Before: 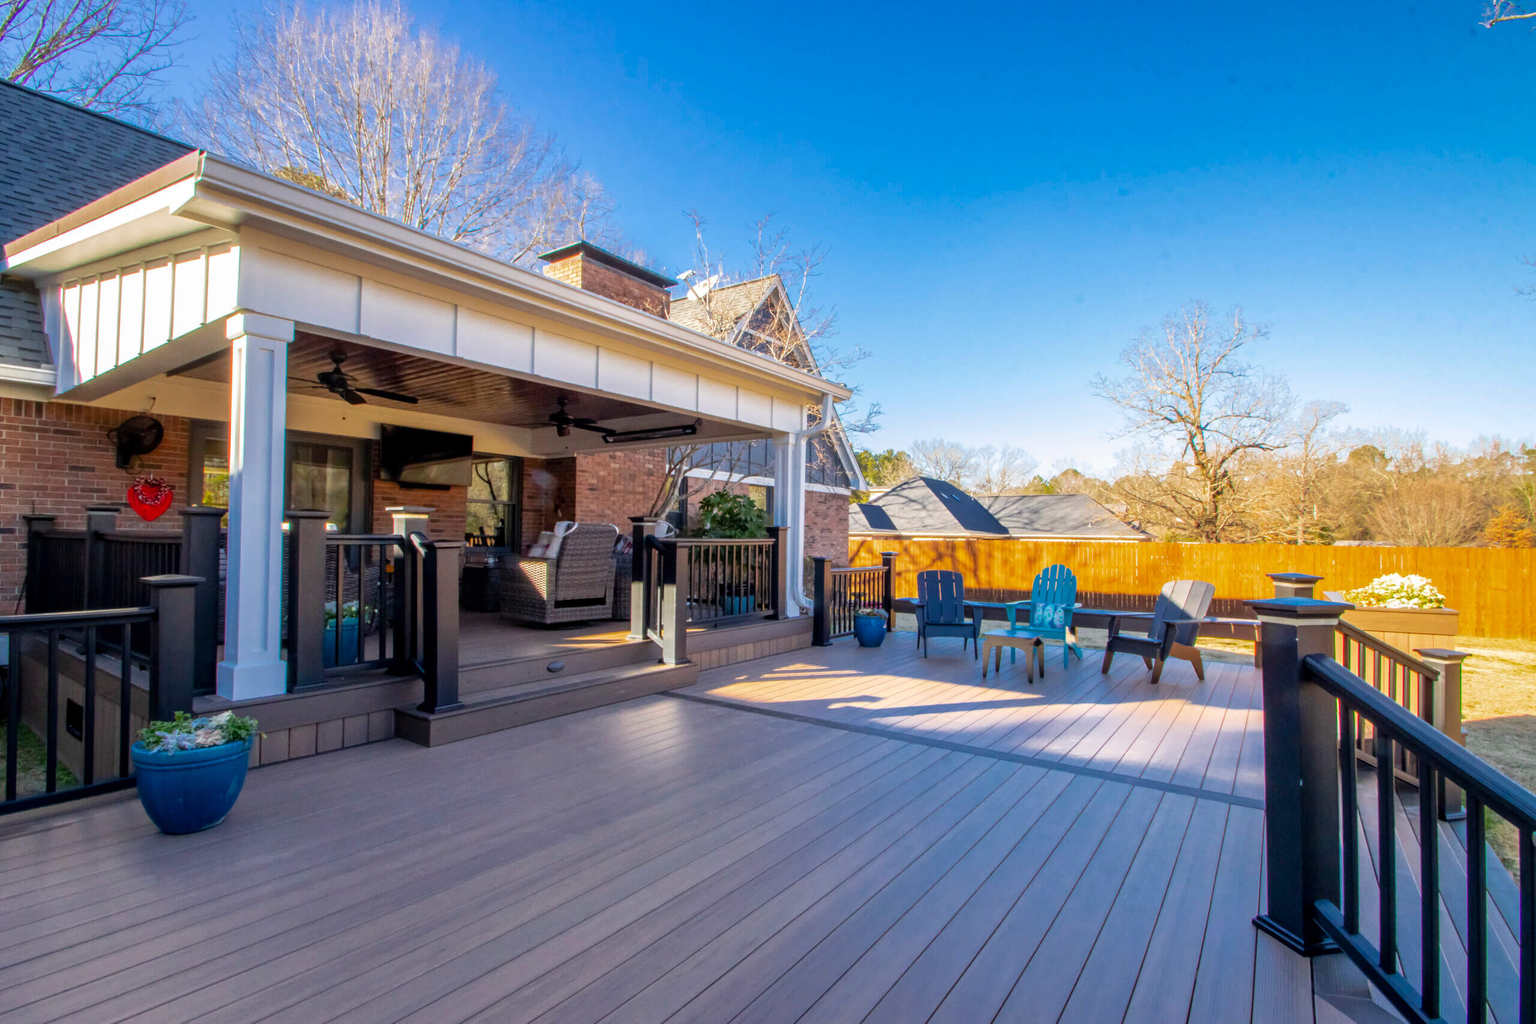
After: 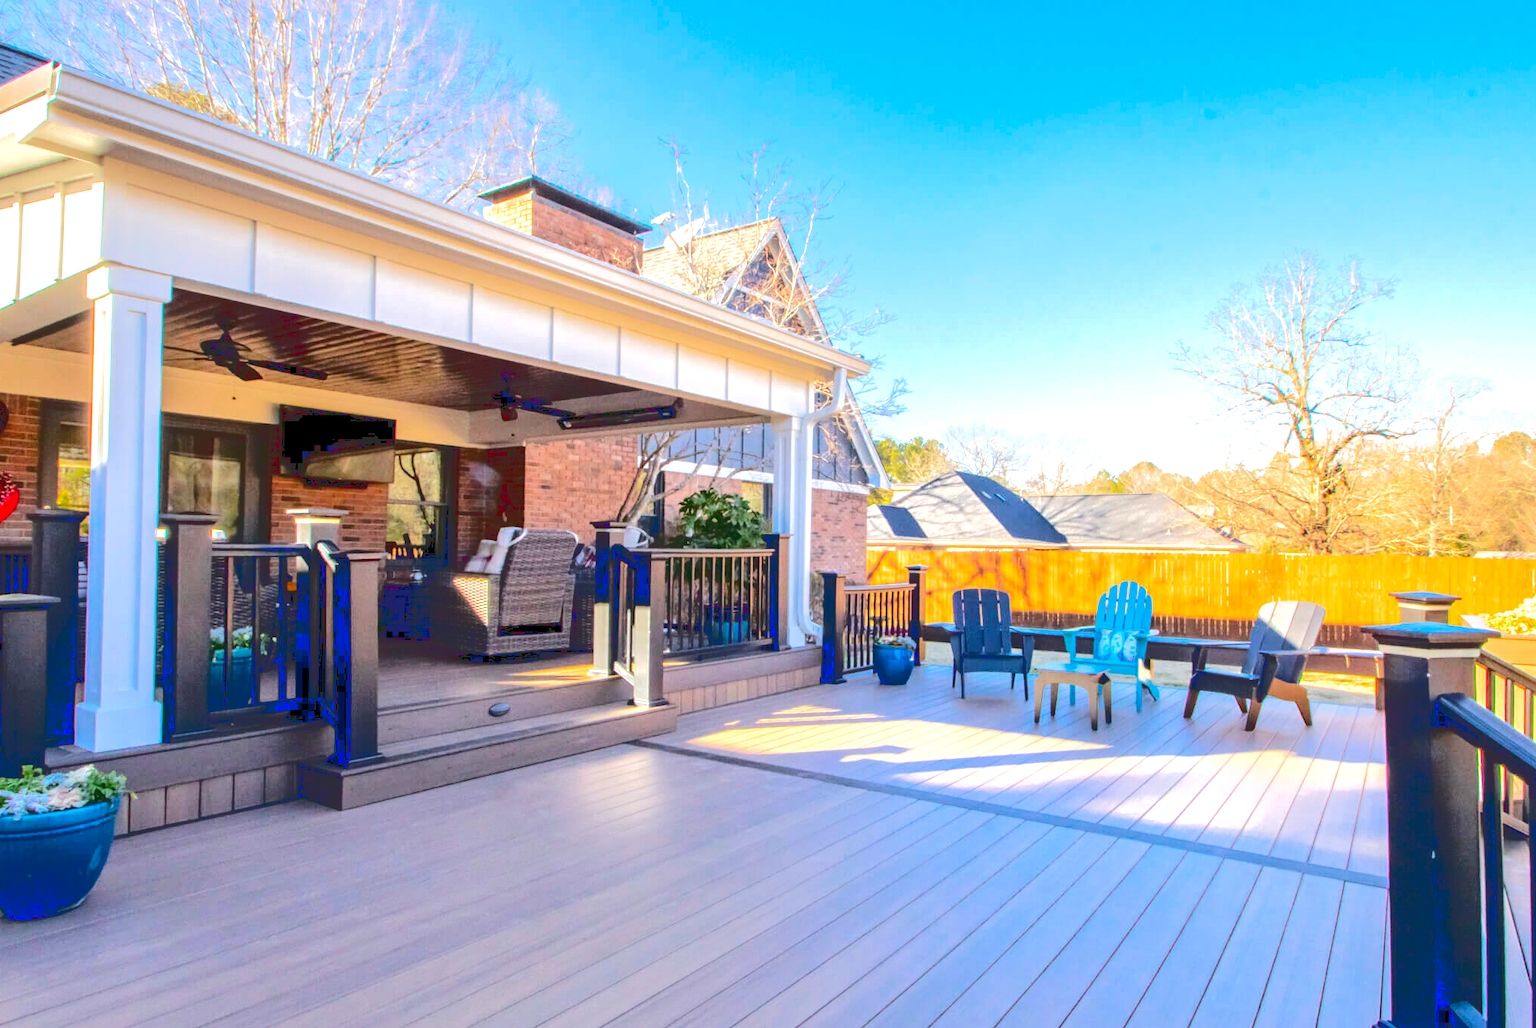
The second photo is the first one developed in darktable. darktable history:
tone curve: curves: ch0 [(0, 0) (0.003, 0.169) (0.011, 0.169) (0.025, 0.169) (0.044, 0.173) (0.069, 0.178) (0.1, 0.183) (0.136, 0.185) (0.177, 0.197) (0.224, 0.227) (0.277, 0.292) (0.335, 0.391) (0.399, 0.491) (0.468, 0.592) (0.543, 0.672) (0.623, 0.734) (0.709, 0.785) (0.801, 0.844) (0.898, 0.893) (1, 1)], color space Lab, linked channels, preserve colors none
crop and rotate: left 10.241%, top 9.88%, right 9.918%, bottom 9.938%
exposure: exposure 0.609 EV, compensate highlight preservation false
